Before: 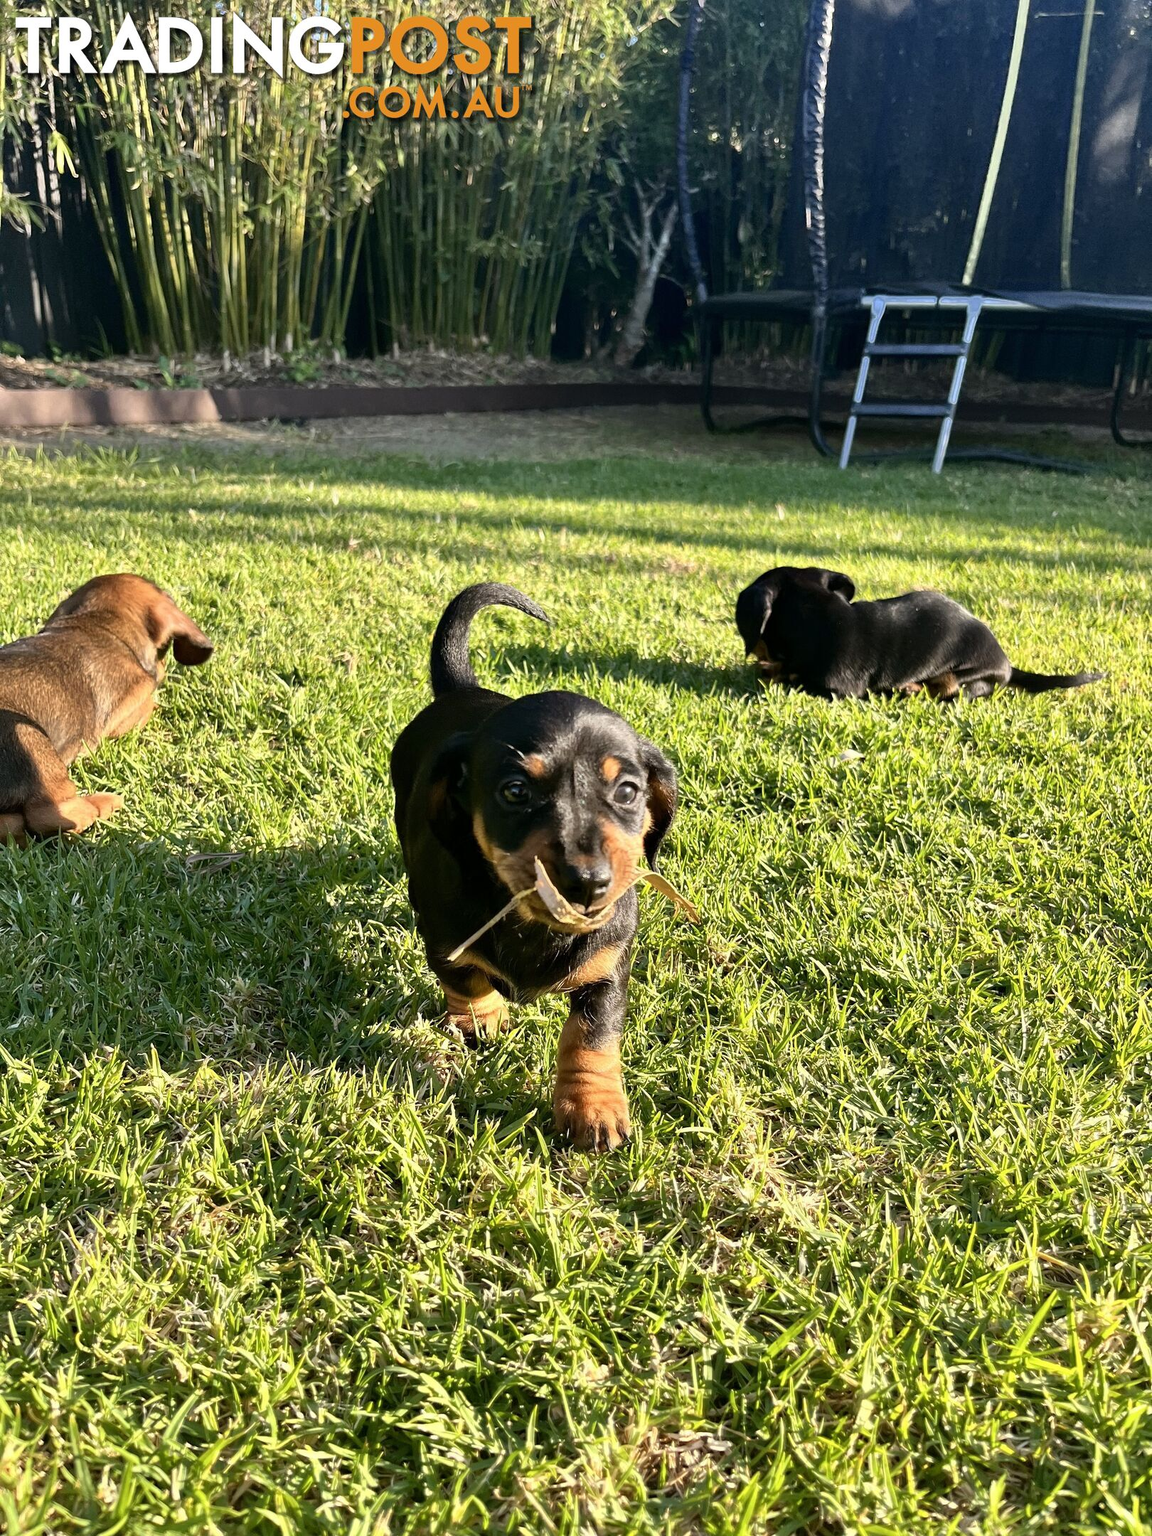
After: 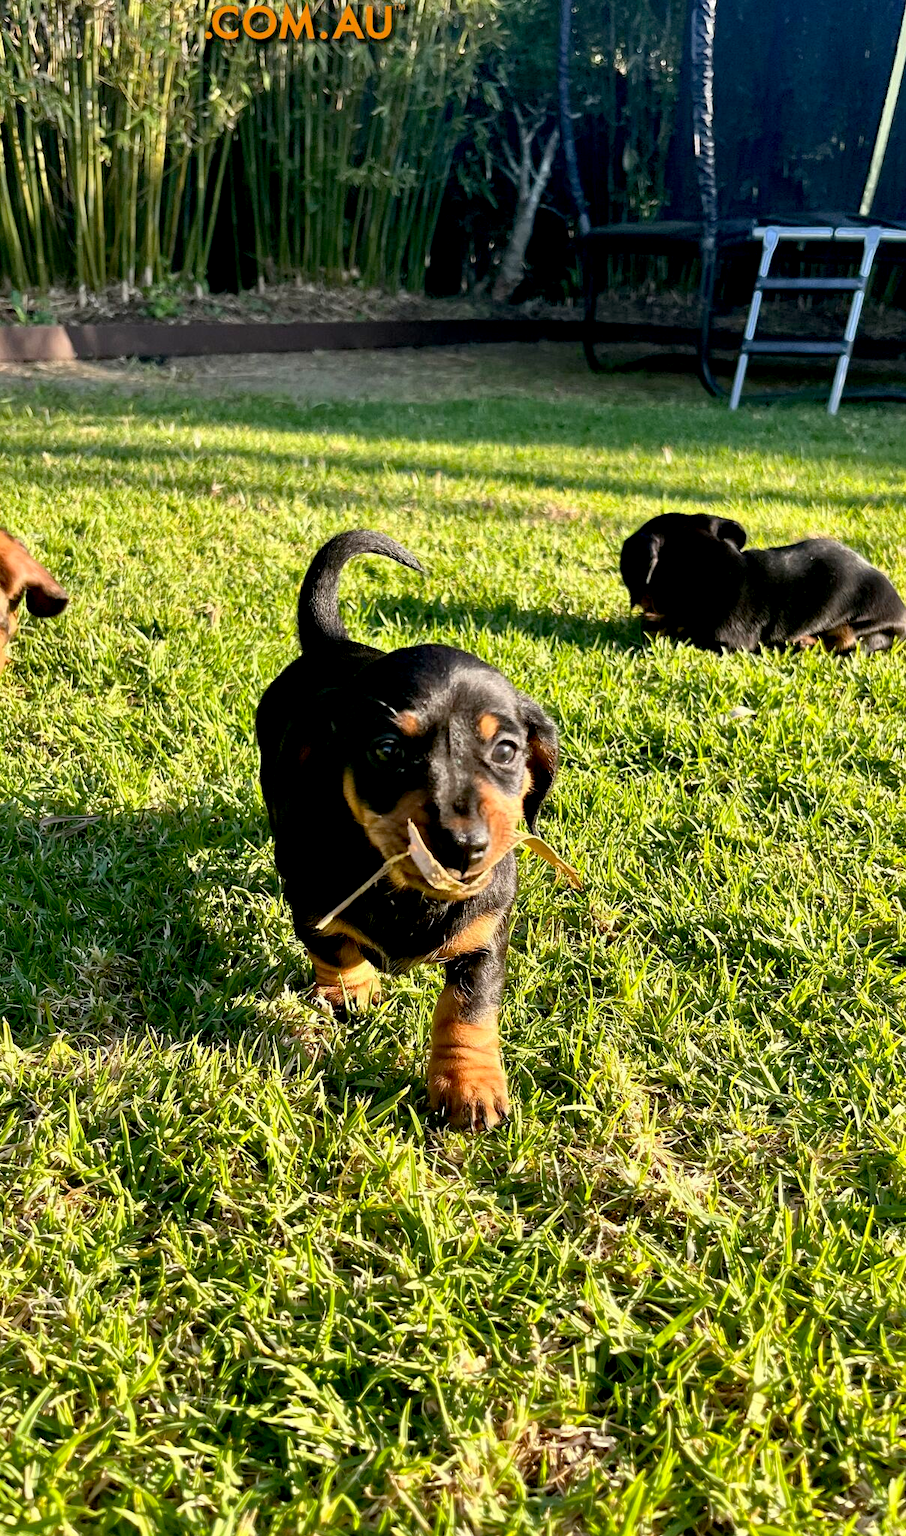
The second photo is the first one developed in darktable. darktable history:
exposure: black level correction 0.01, exposure 0.011 EV, compensate highlight preservation false
crop and rotate: left 12.935%, top 5.32%, right 12.525%
